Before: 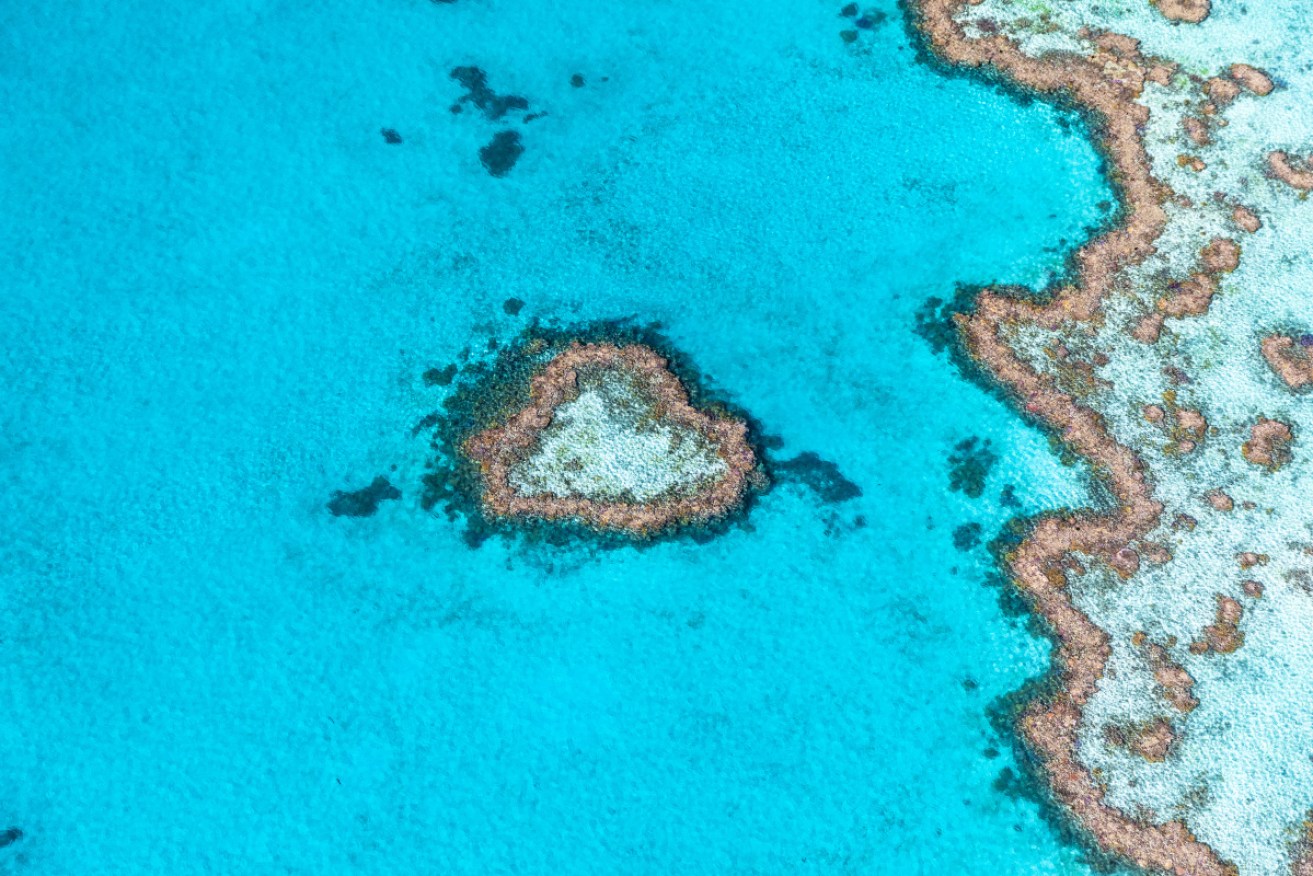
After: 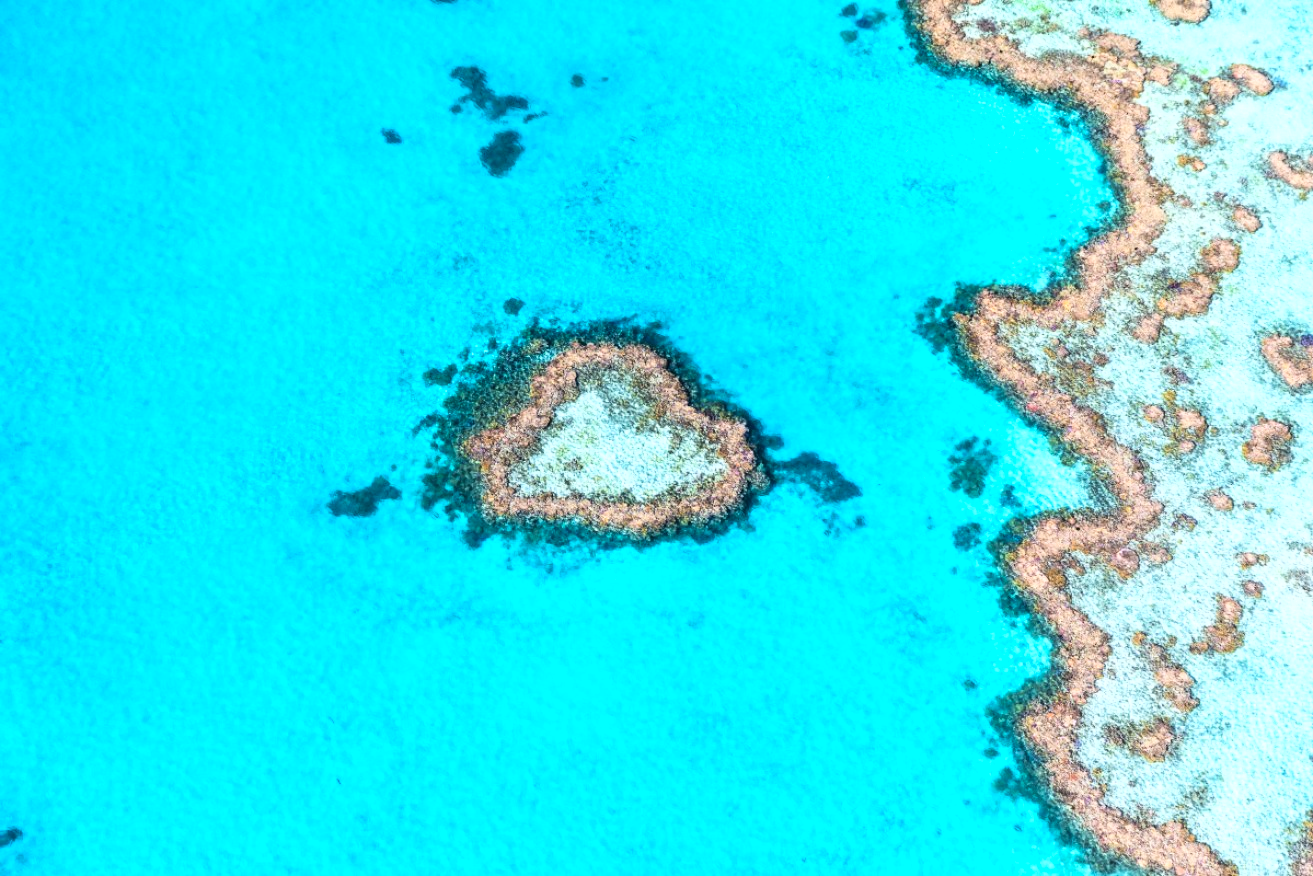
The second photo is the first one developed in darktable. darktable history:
tone curve: curves: ch0 [(0, 0) (0.003, 0.011) (0.011, 0.02) (0.025, 0.032) (0.044, 0.046) (0.069, 0.071) (0.1, 0.107) (0.136, 0.144) (0.177, 0.189) (0.224, 0.244) (0.277, 0.309) (0.335, 0.398) (0.399, 0.477) (0.468, 0.583) (0.543, 0.675) (0.623, 0.772) (0.709, 0.855) (0.801, 0.926) (0.898, 0.979) (1, 1)], color space Lab, linked channels, preserve colors none
